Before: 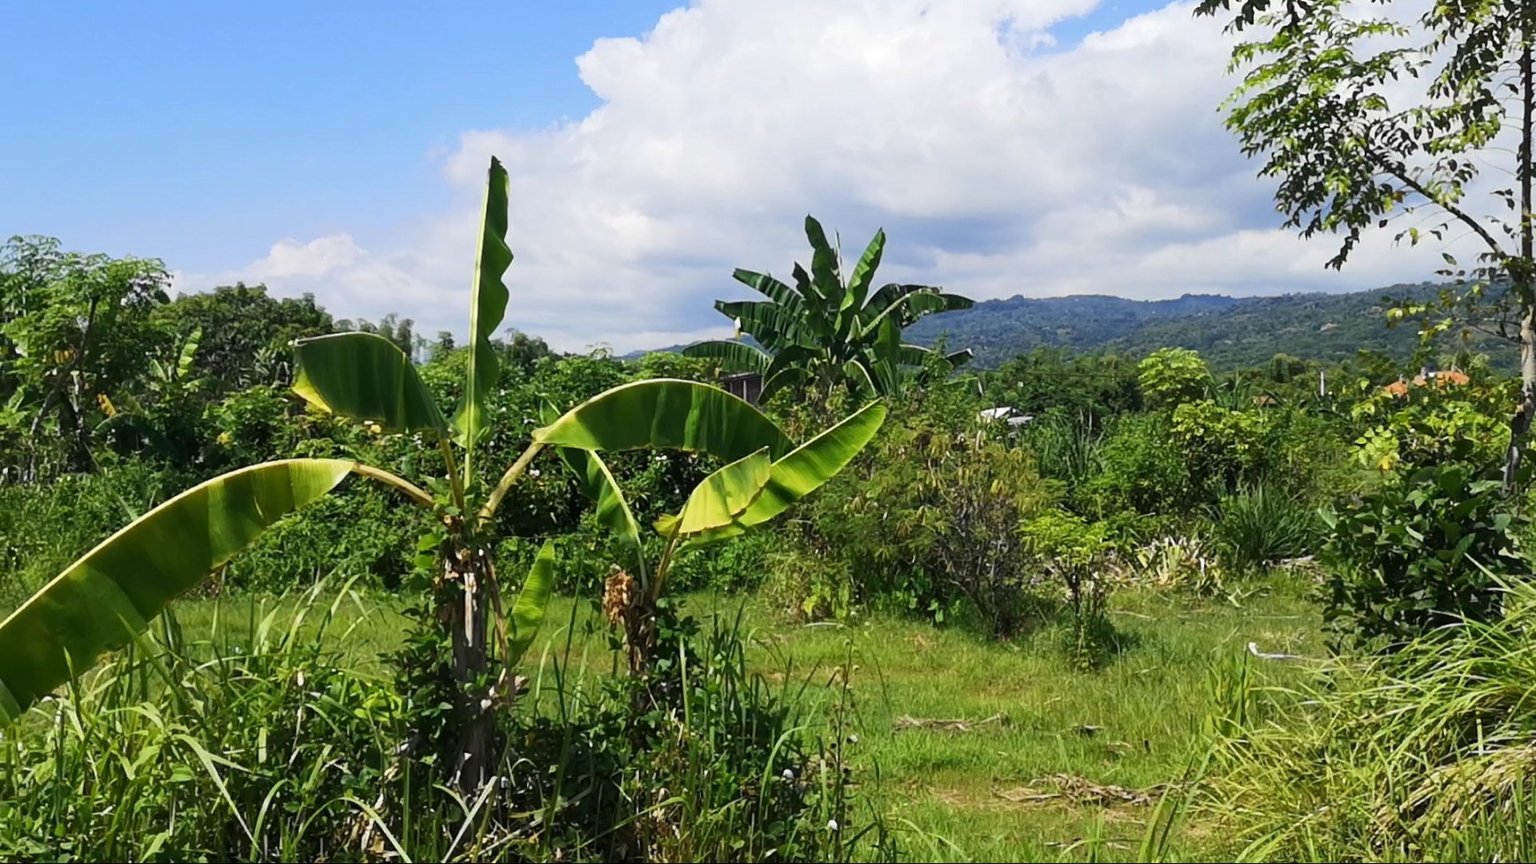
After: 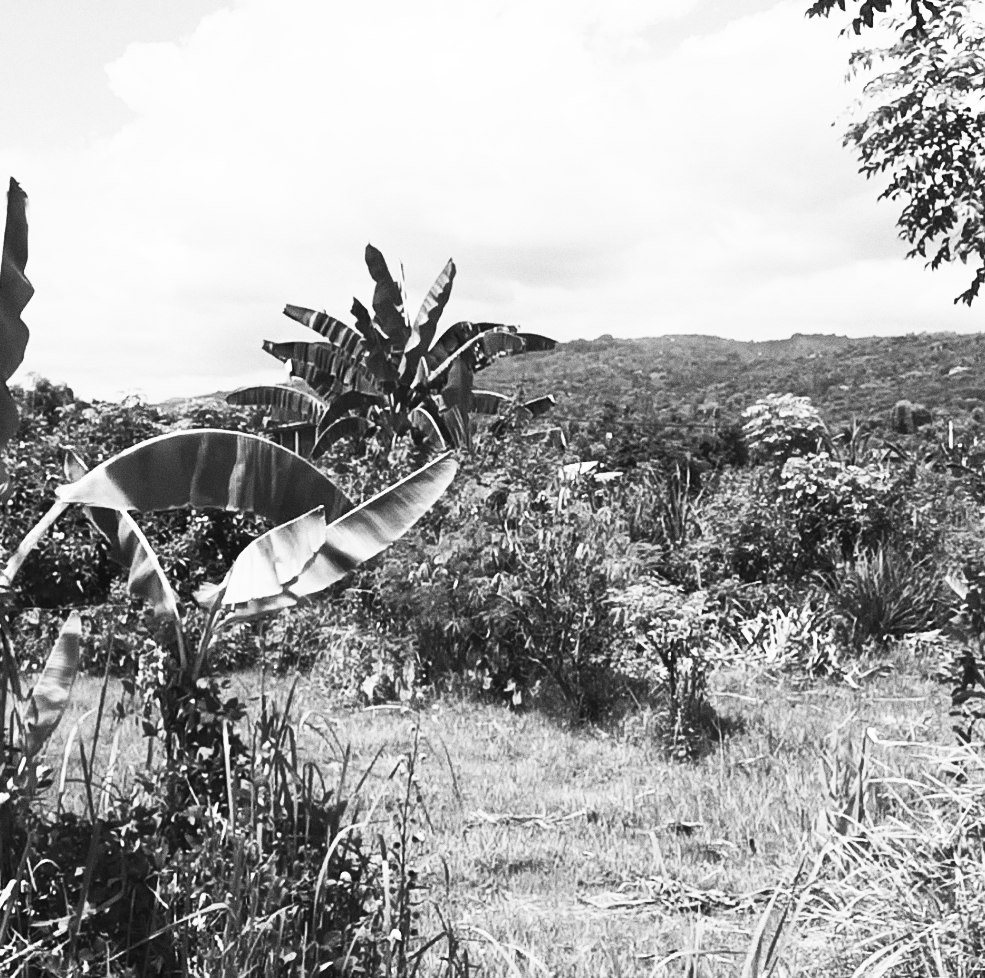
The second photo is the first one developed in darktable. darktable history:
crop: left 31.458%, top 0%, right 11.876%
contrast brightness saturation: contrast 0.53, brightness 0.47, saturation -1
color balance rgb: linear chroma grading › global chroma -16.06%, perceptual saturation grading › global saturation -32.85%, global vibrance -23.56%
grain: coarseness 0.09 ISO
